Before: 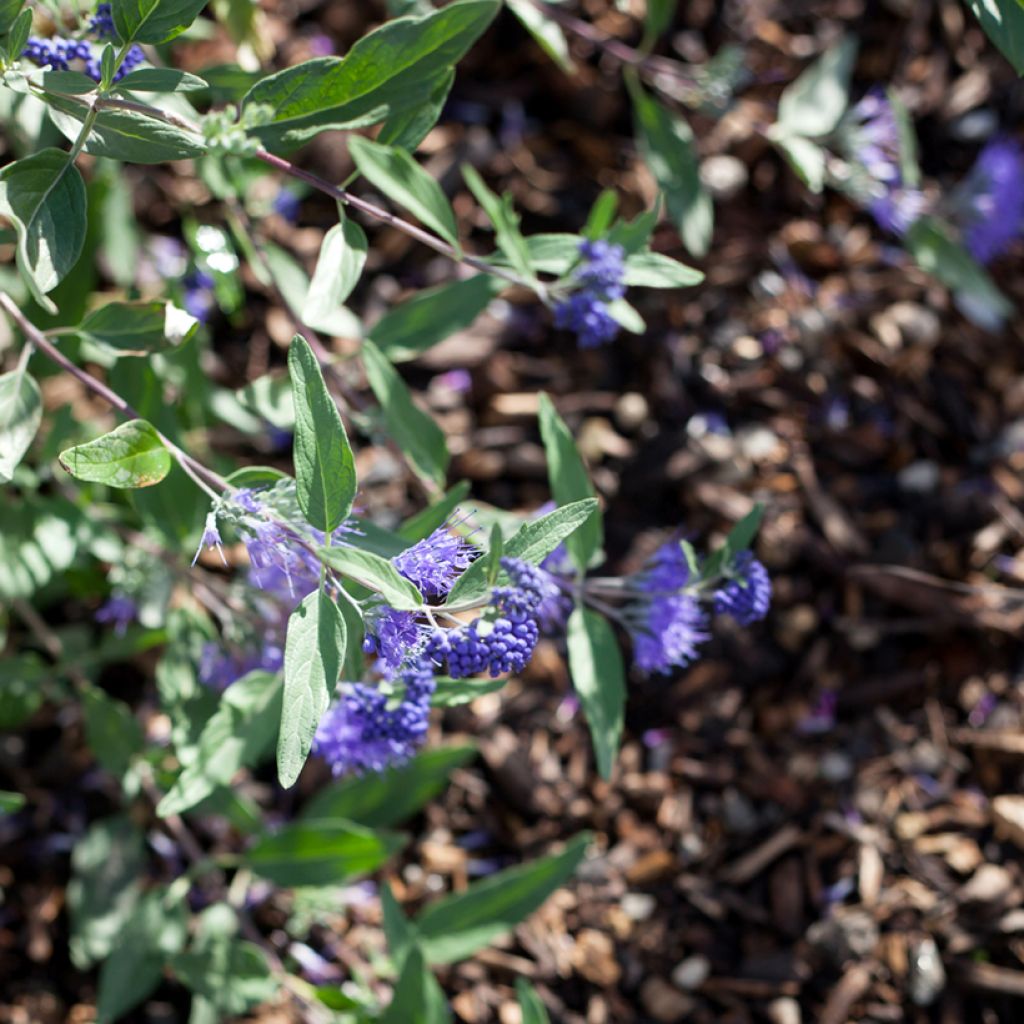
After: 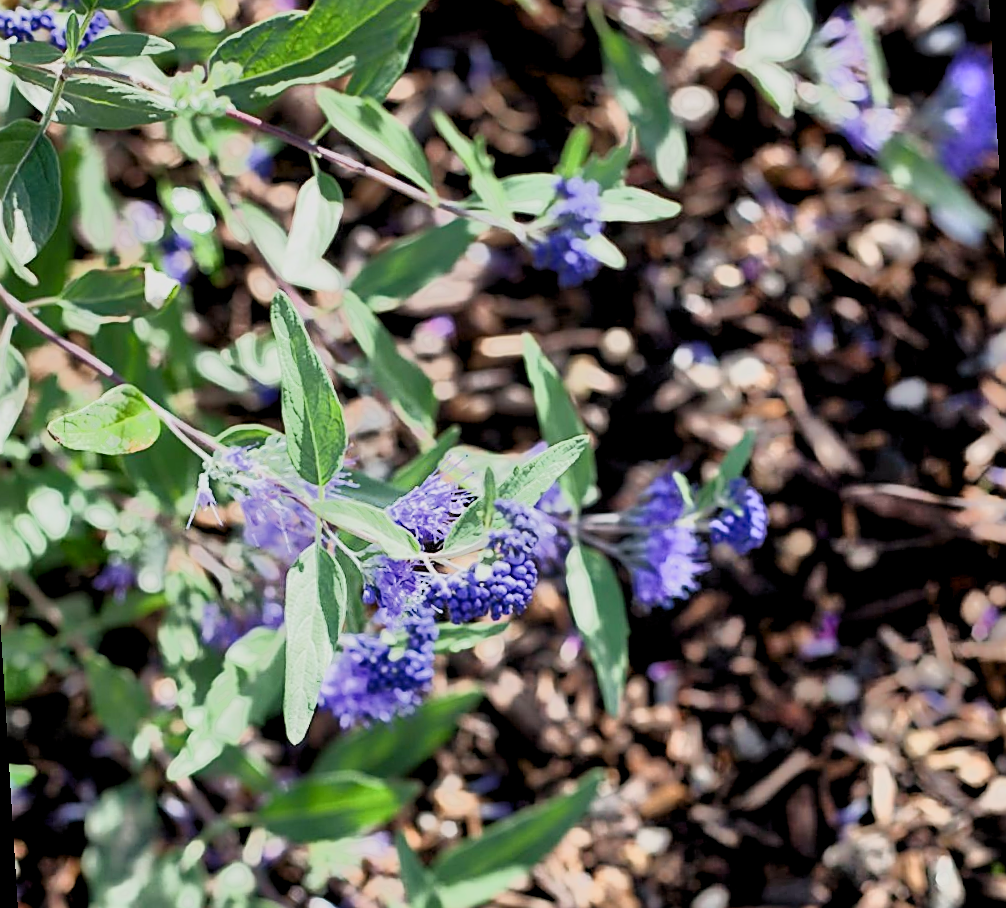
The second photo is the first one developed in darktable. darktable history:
rotate and perspective: rotation -3.52°, crop left 0.036, crop right 0.964, crop top 0.081, crop bottom 0.919
sharpen: on, module defaults
contrast brightness saturation: contrast 0.28
exposure: black level correction 0, exposure 0.5 EV, compensate exposure bias true, compensate highlight preservation false
tone equalizer: -7 EV -0.63 EV, -6 EV 1 EV, -5 EV -0.45 EV, -4 EV 0.43 EV, -3 EV 0.41 EV, -2 EV 0.15 EV, -1 EV -0.15 EV, +0 EV -0.39 EV, smoothing diameter 25%, edges refinement/feathering 10, preserve details guided filter
filmic rgb: black relative exposure -7.65 EV, white relative exposure 4.56 EV, hardness 3.61
shadows and highlights: white point adjustment 0.1, highlights -70, soften with gaussian
rgb levels: preserve colors sum RGB, levels [[0.038, 0.433, 0.934], [0, 0.5, 1], [0, 0.5, 1]]
